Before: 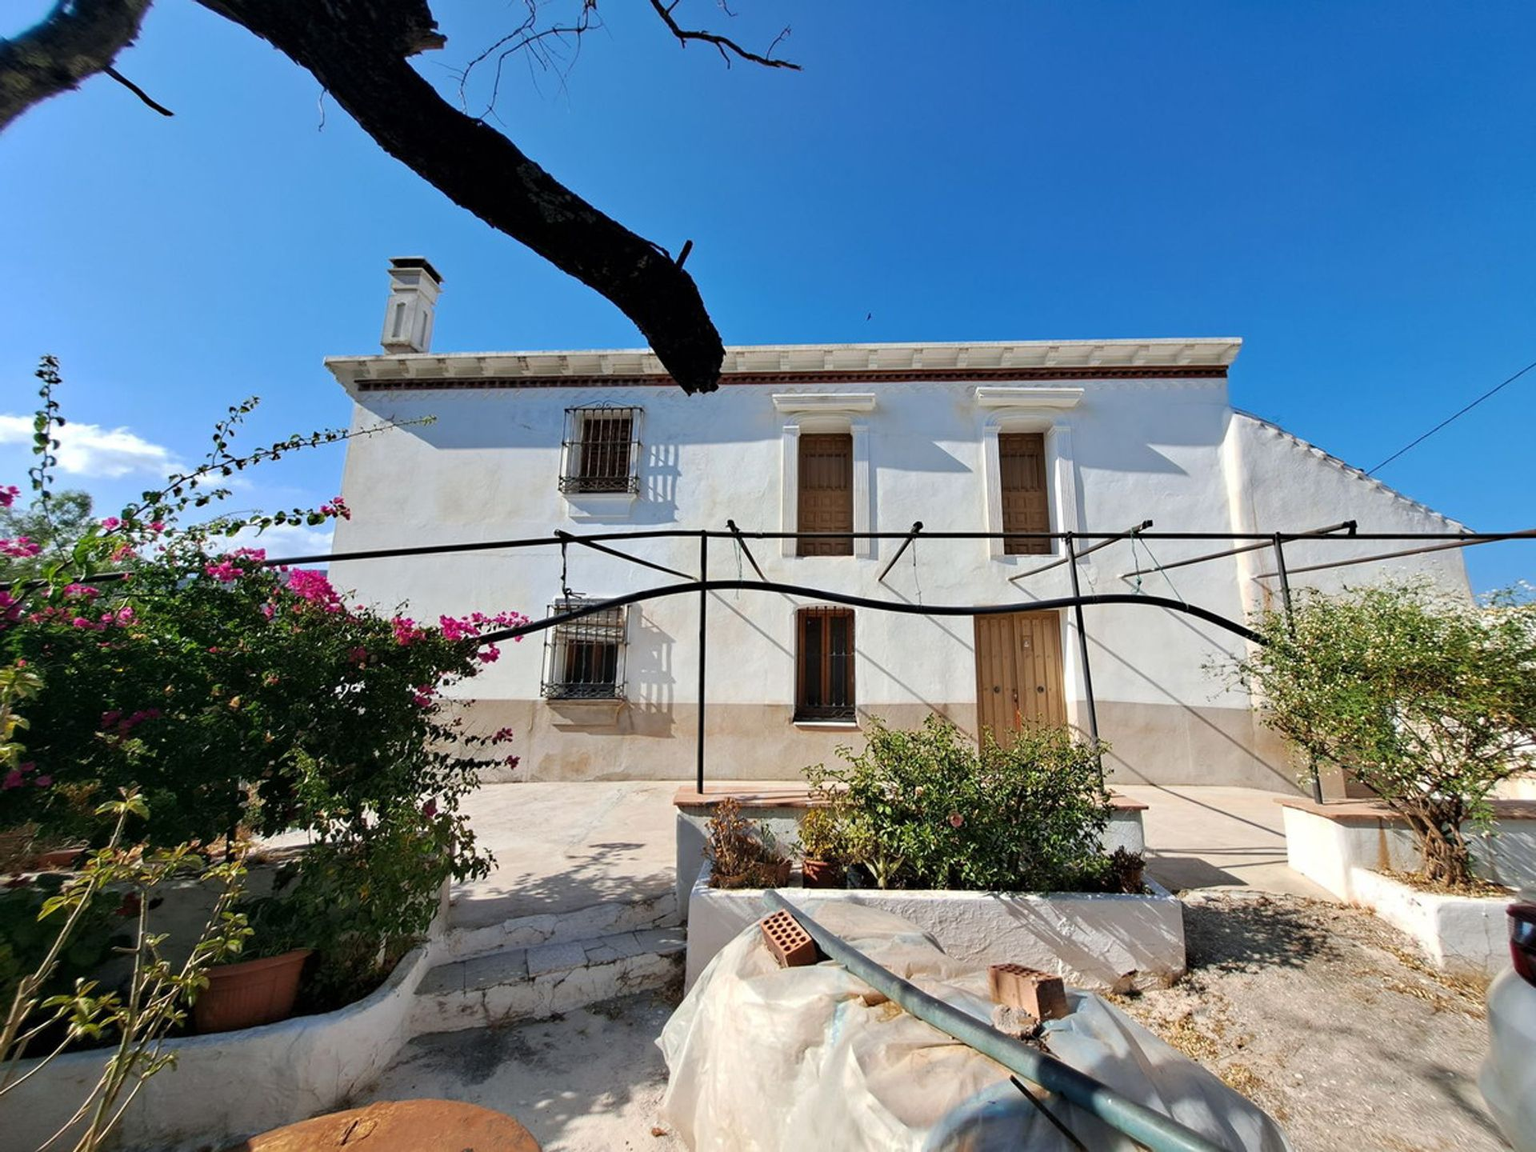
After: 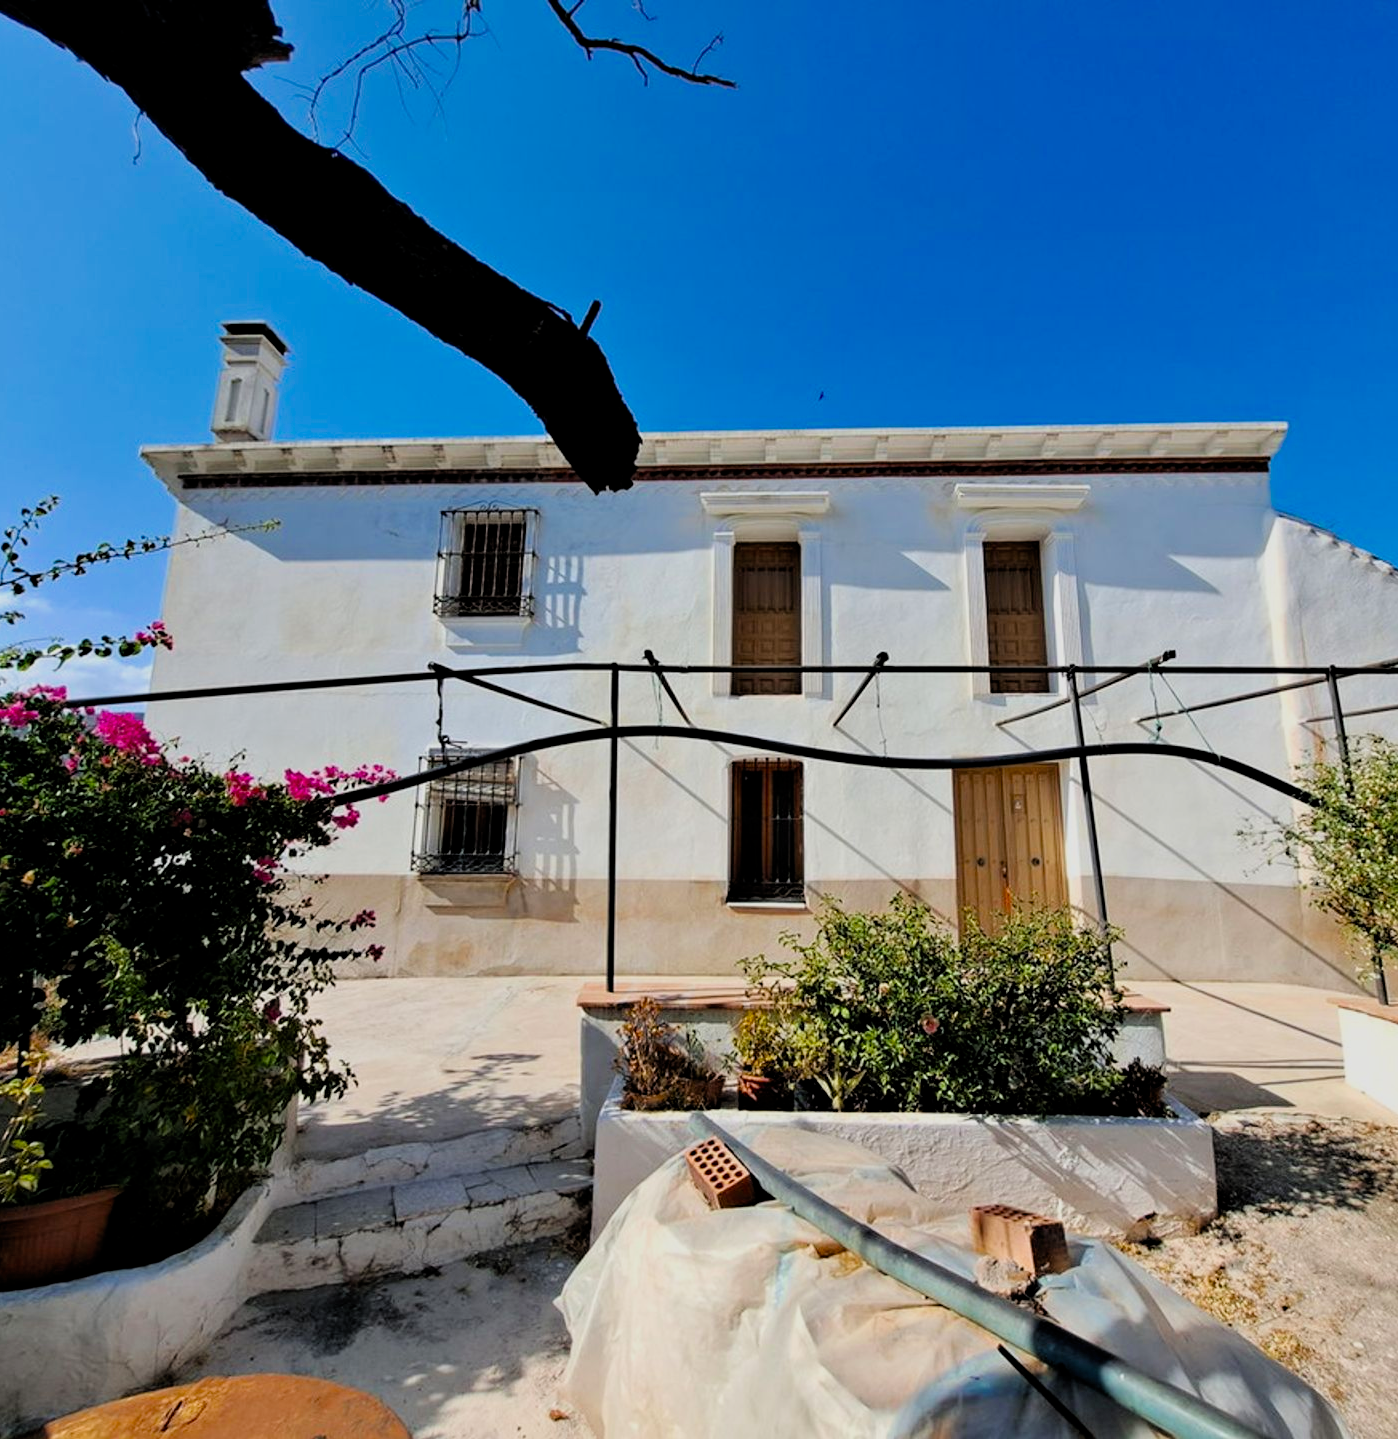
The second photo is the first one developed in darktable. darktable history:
filmic rgb: black relative exposure -7.75 EV, white relative exposure 4.44 EV, target black luminance 0%, hardness 3.75, latitude 50.54%, contrast 1.075, highlights saturation mix 8.97%, shadows ↔ highlights balance -0.25%, color science v4 (2020)
crop: left 13.838%, right 13.332%
